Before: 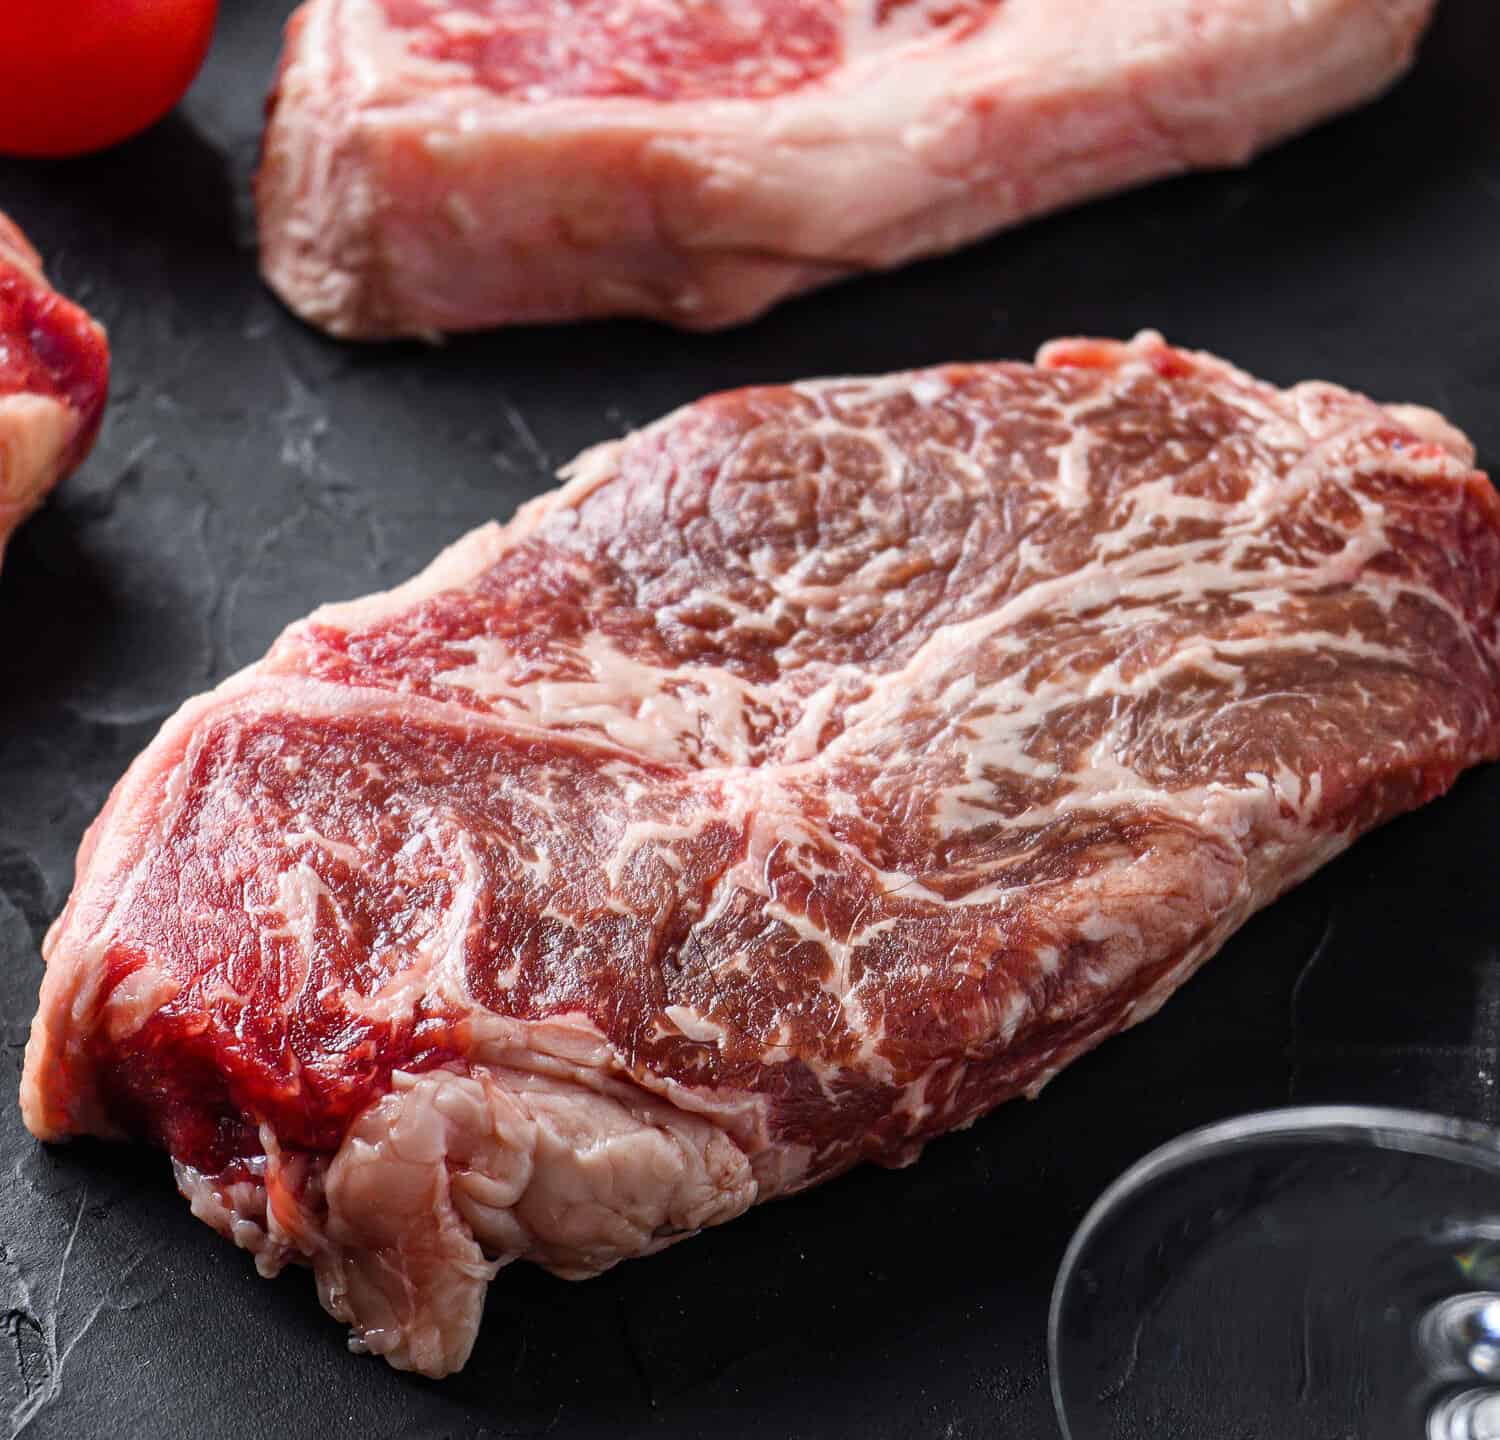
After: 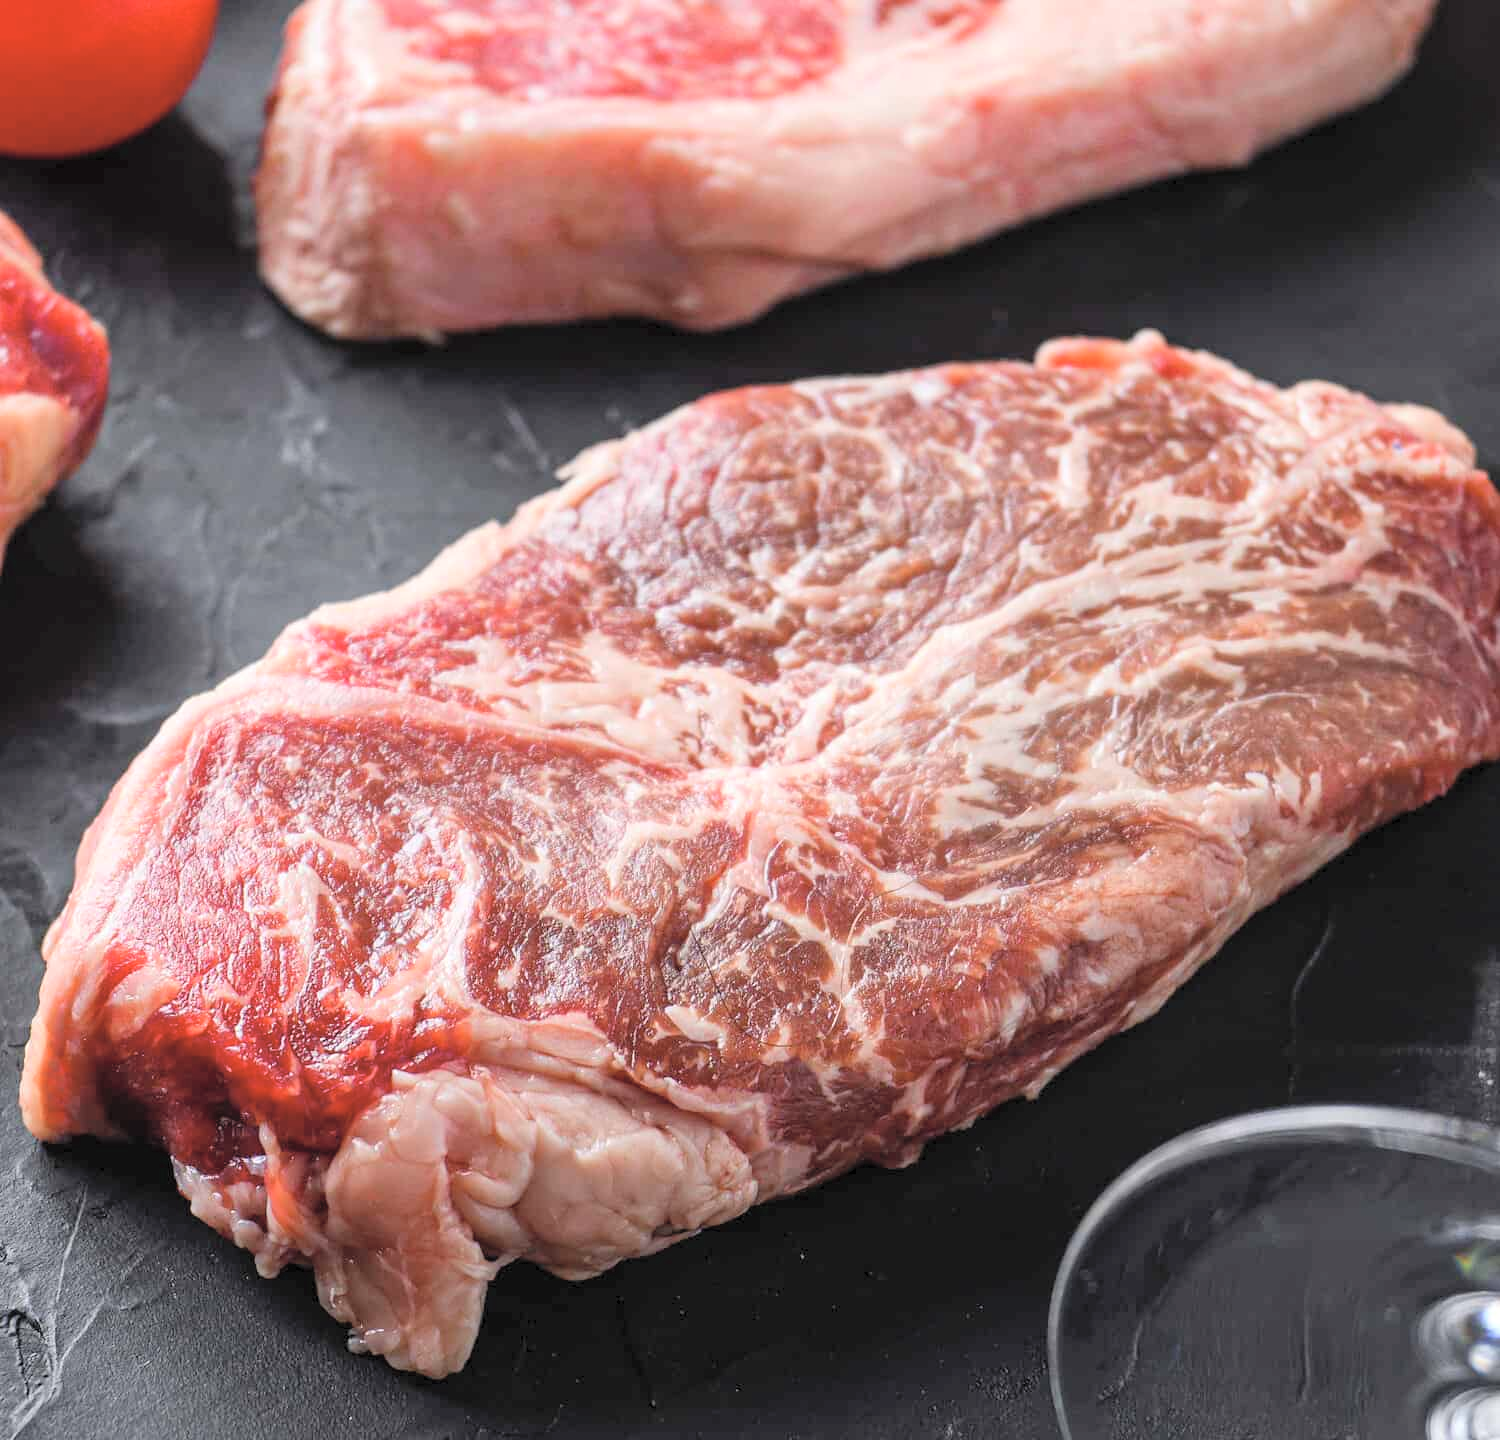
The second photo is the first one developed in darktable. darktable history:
contrast brightness saturation: brightness 0.285
tone equalizer: edges refinement/feathering 500, mask exposure compensation -1.57 EV, preserve details no
